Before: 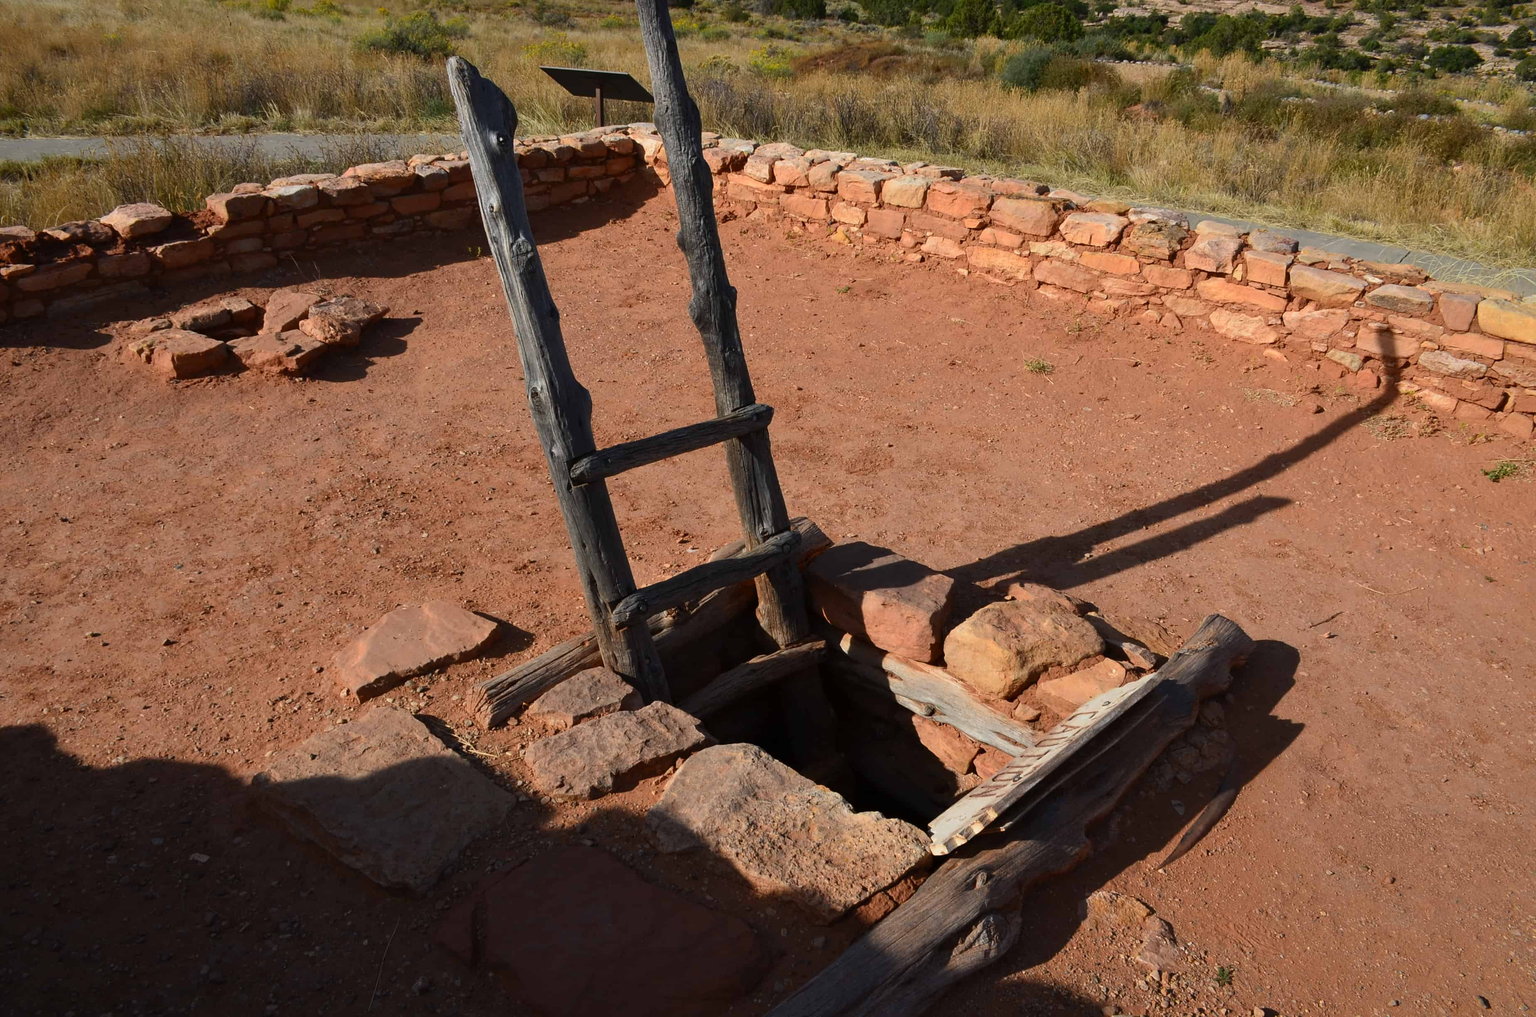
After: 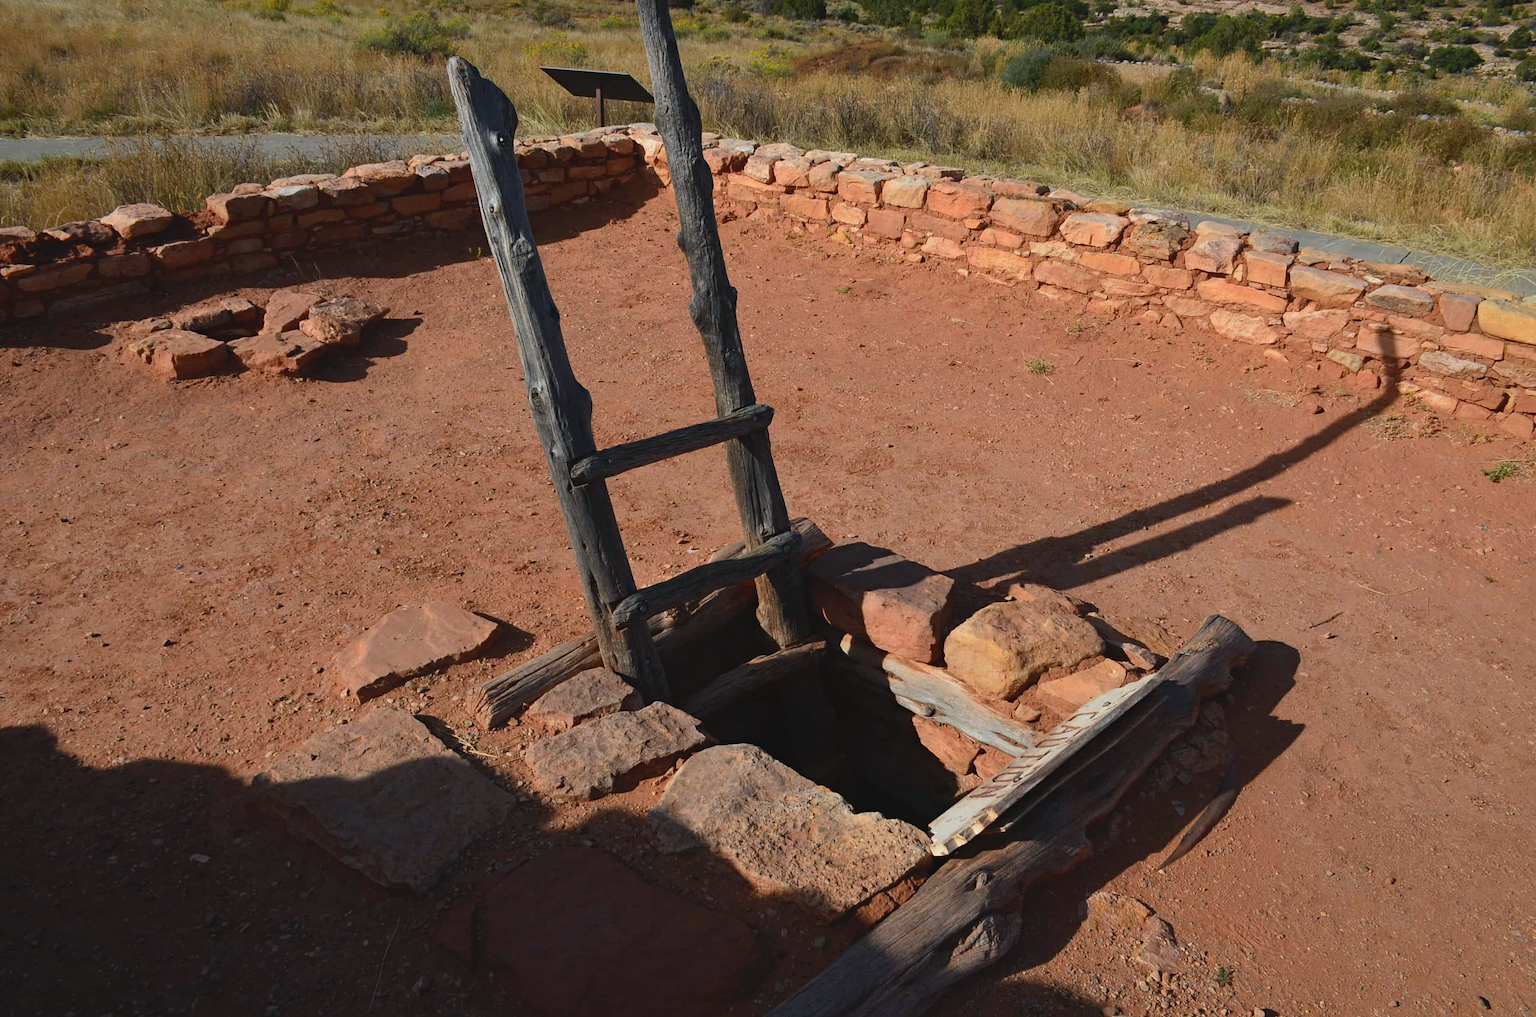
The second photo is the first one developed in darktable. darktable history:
contrast brightness saturation: contrast -0.096, saturation -0.085
haze removal: compatibility mode true, adaptive false
